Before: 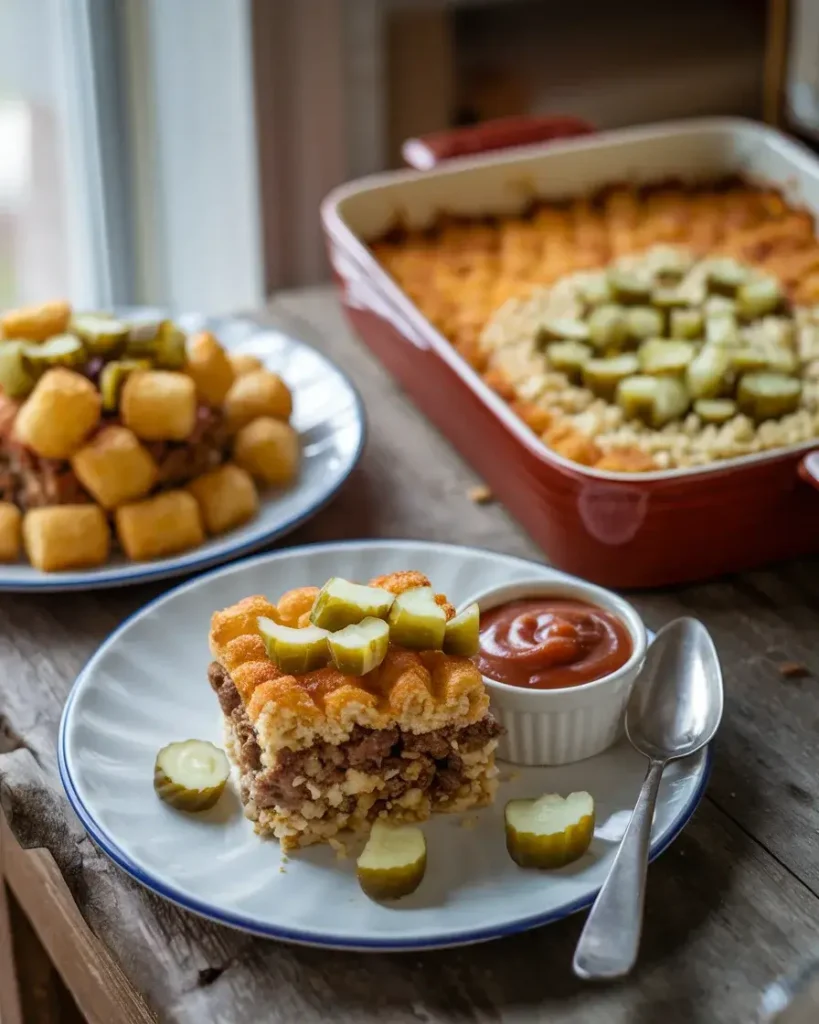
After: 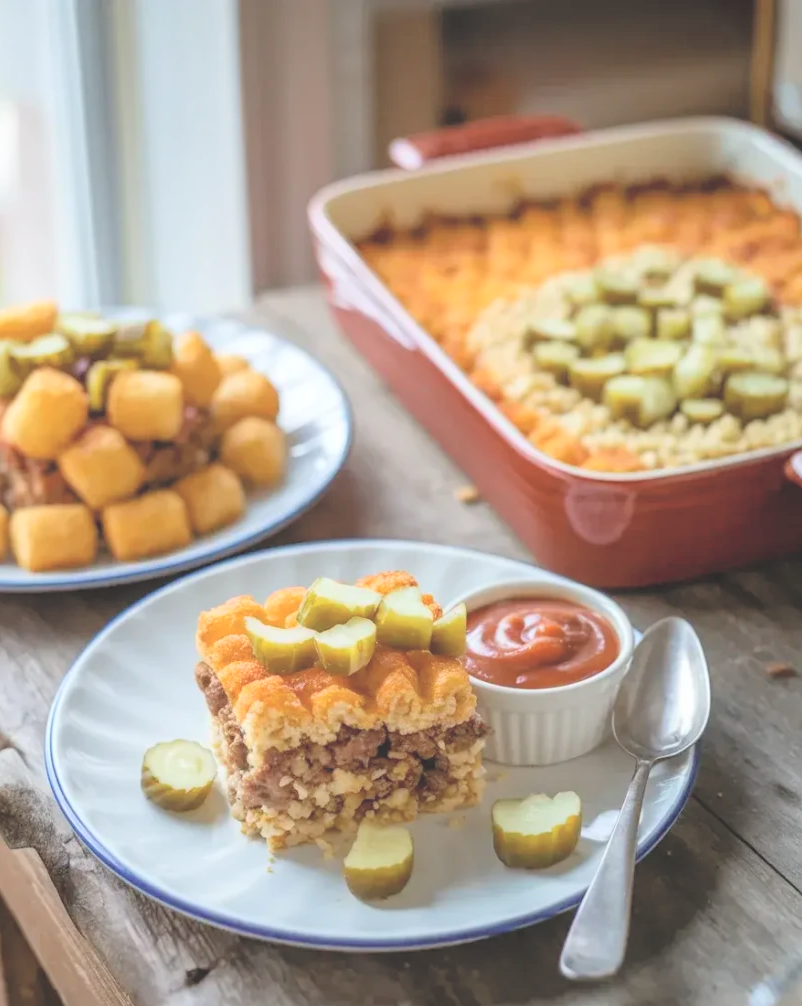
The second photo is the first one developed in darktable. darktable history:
contrast brightness saturation: contrast 0.102, brightness 0.311, saturation 0.145
contrast equalizer: y [[0.5, 0.5, 0.468, 0.5, 0.5, 0.5], [0.5 ×6], [0.5 ×6], [0 ×6], [0 ×6]], mix 0.579
tone curve: curves: ch0 [(0, 0.137) (1, 1)], preserve colors none
crop: left 1.707%, right 0.28%, bottom 1.701%
